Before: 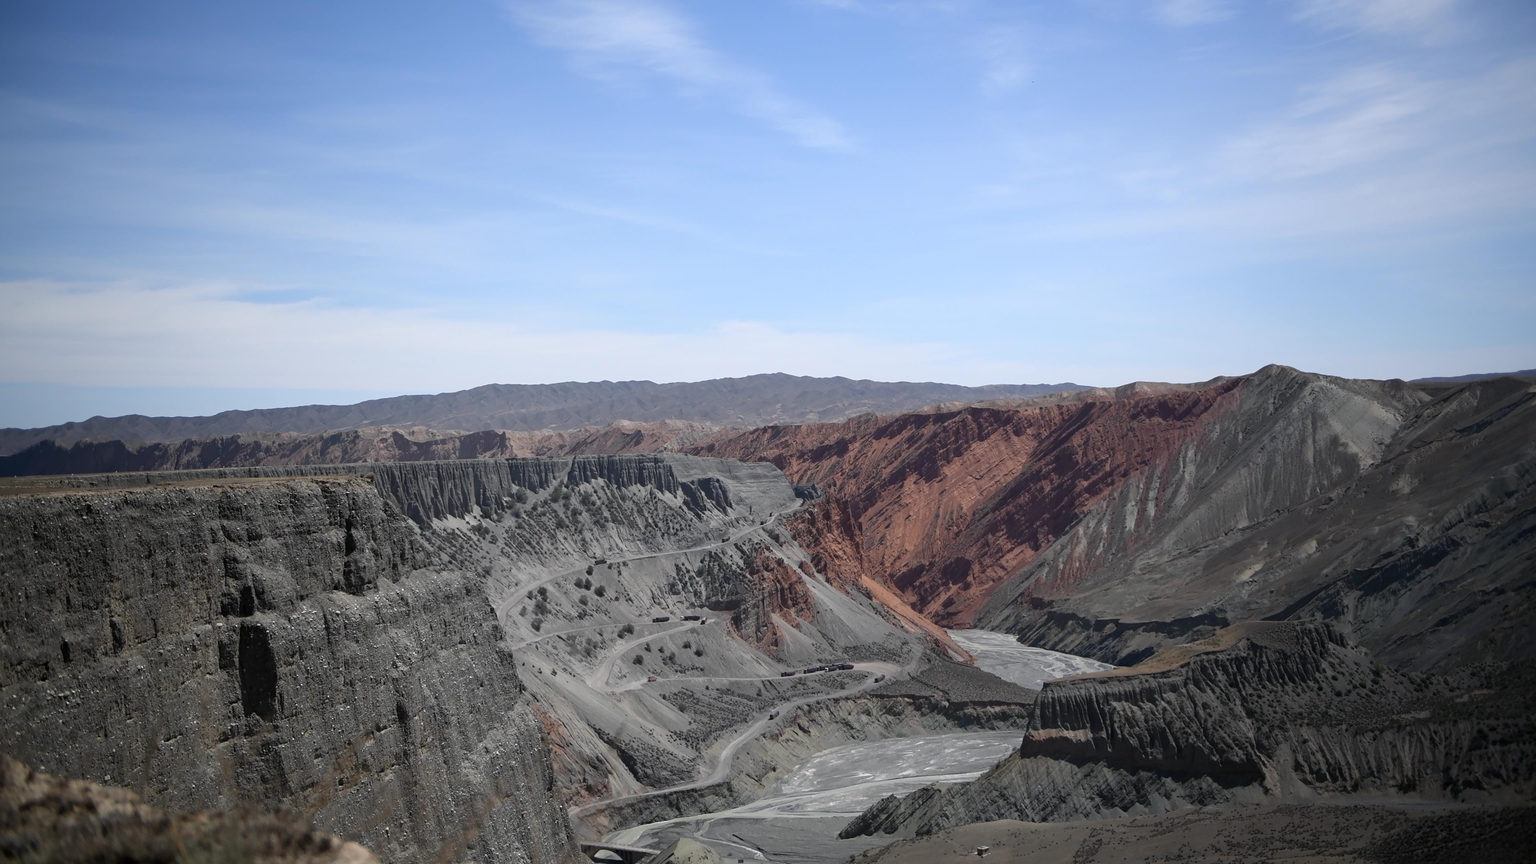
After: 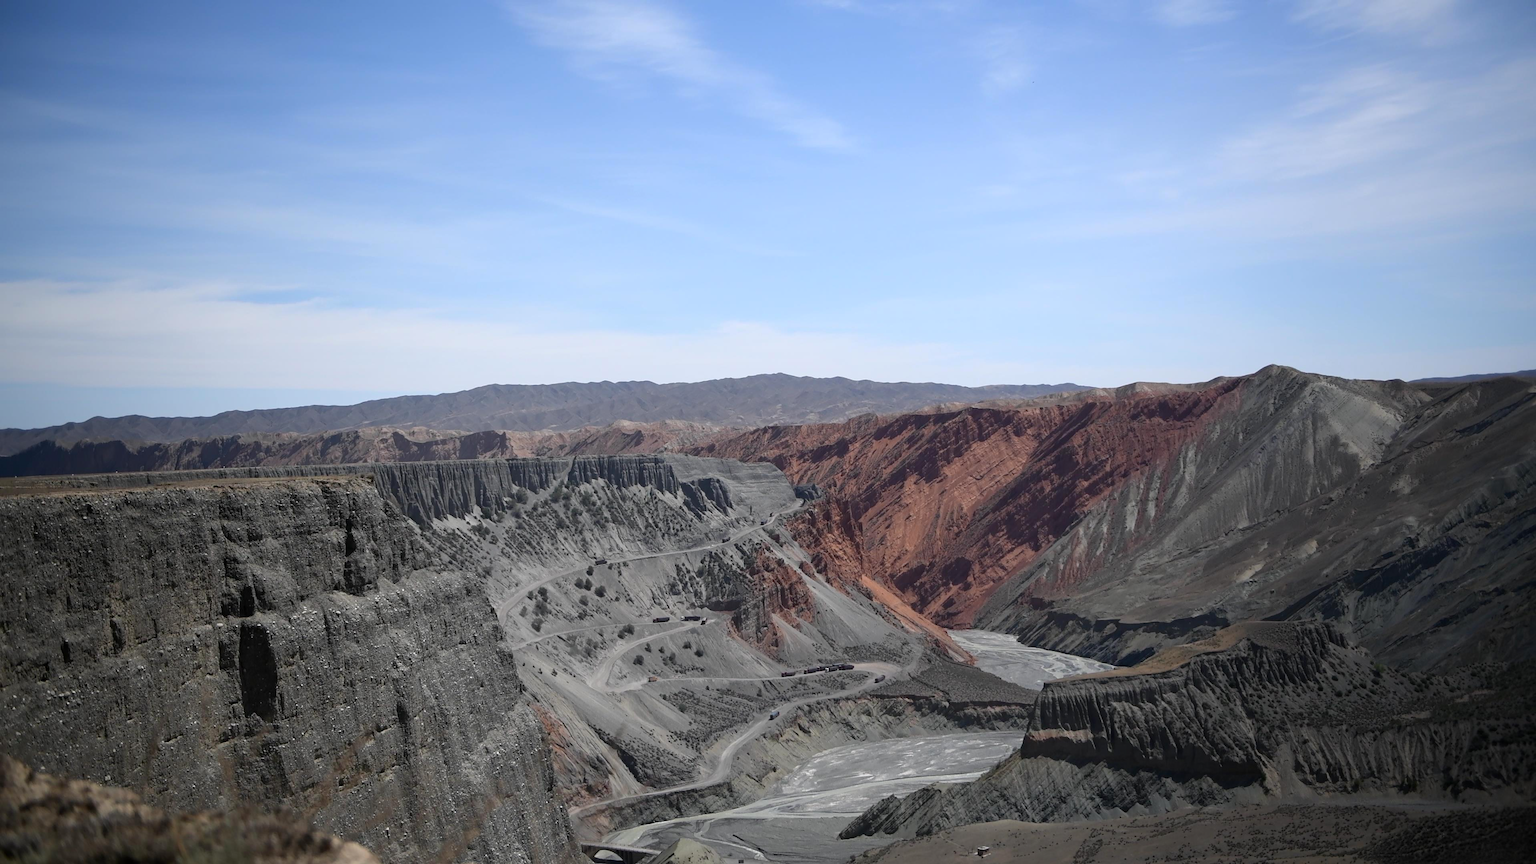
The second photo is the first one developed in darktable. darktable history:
contrast brightness saturation: contrast 0.044, saturation 0.065
